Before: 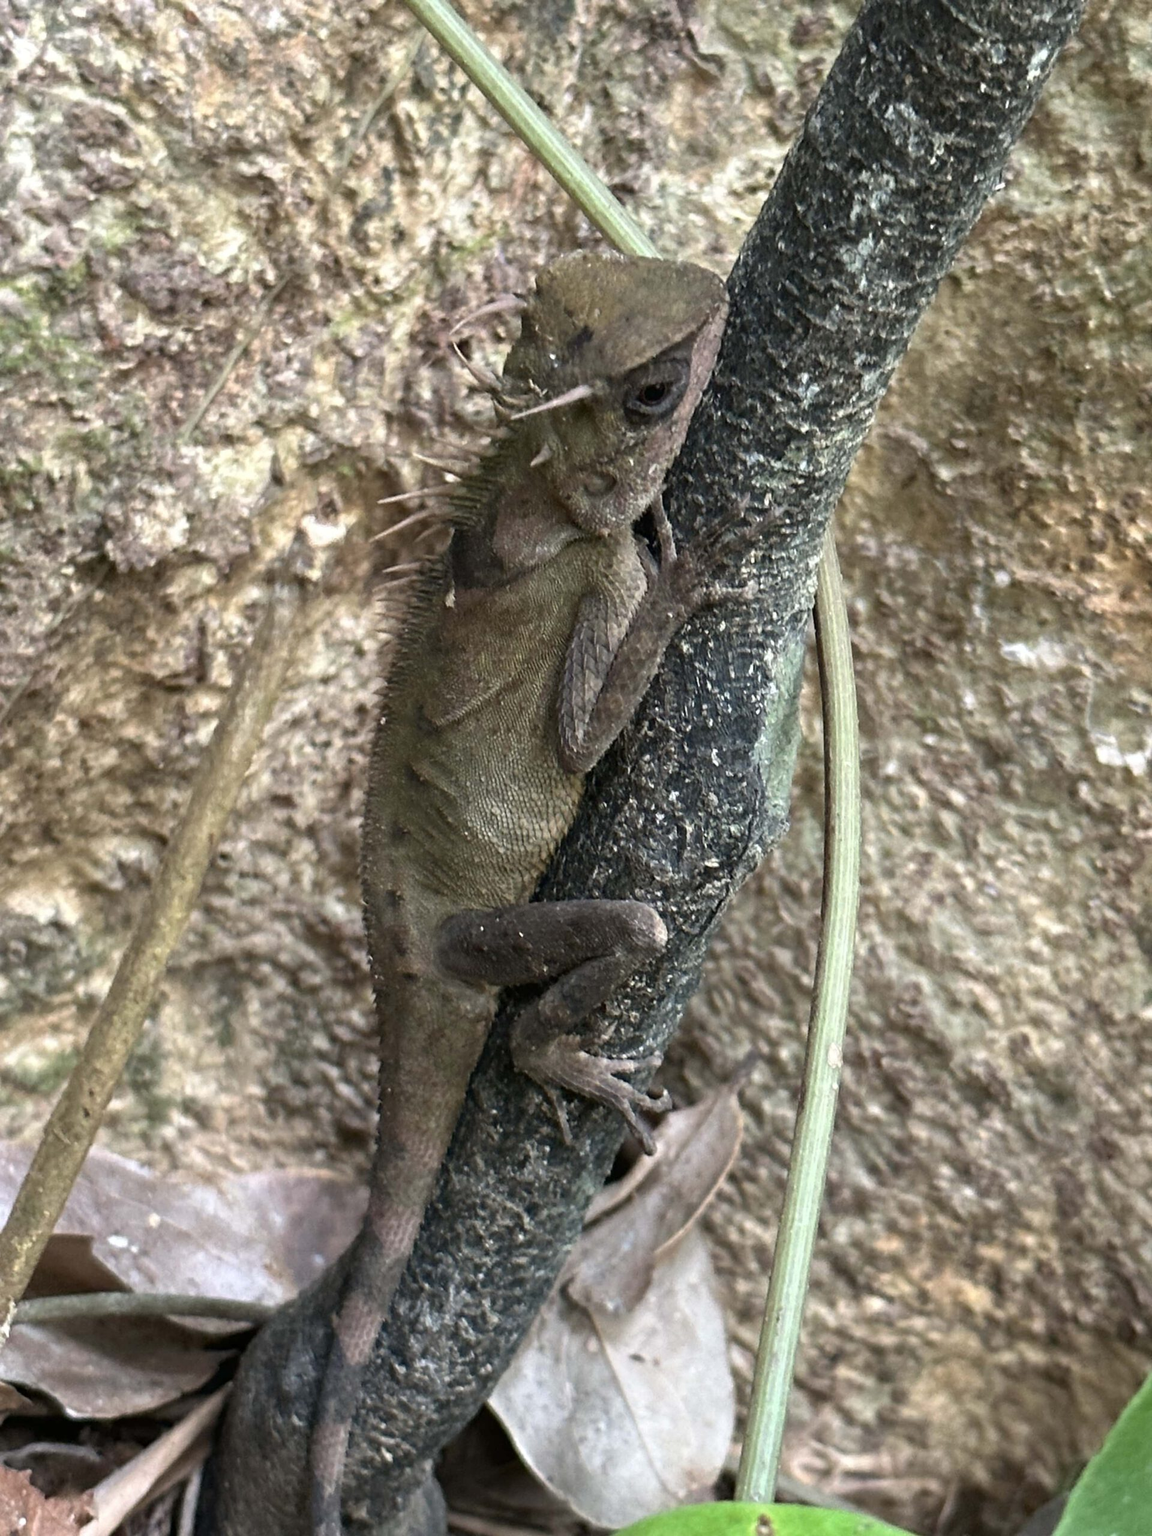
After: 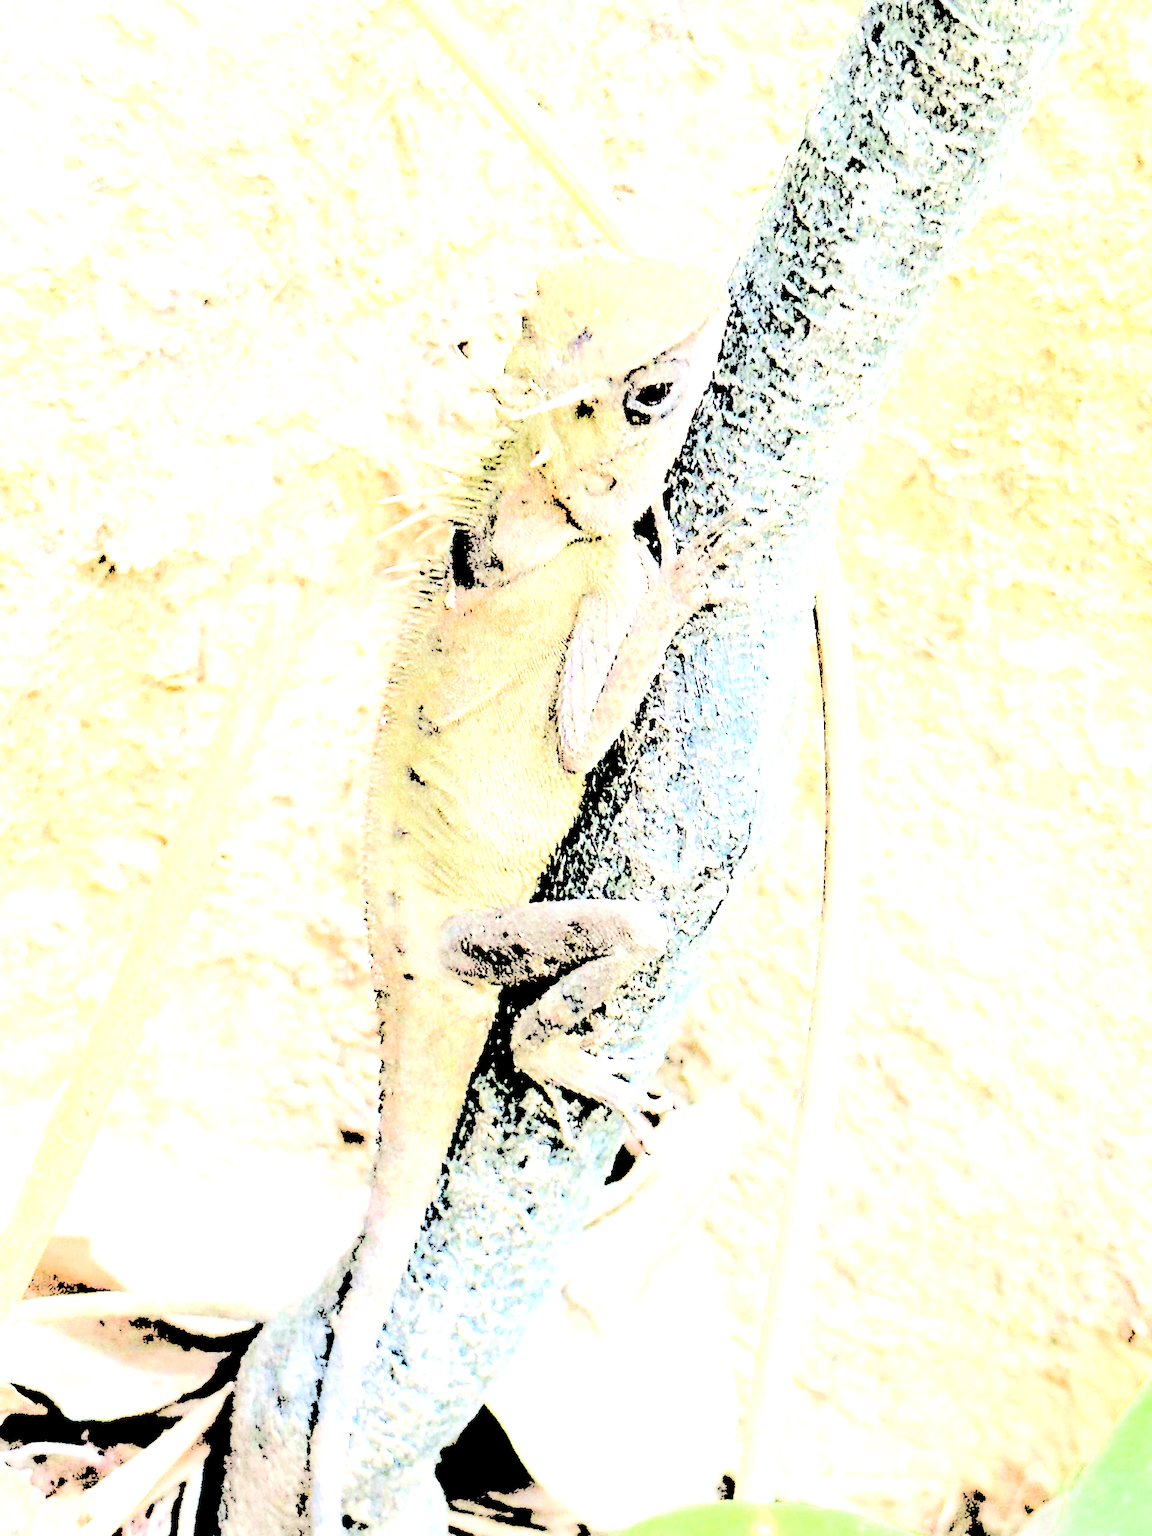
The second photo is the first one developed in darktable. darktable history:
levels: levels [0.246, 0.246, 0.506]
exposure: black level correction 0, exposure 1.2 EV, compensate exposure bias true, compensate highlight preservation false
